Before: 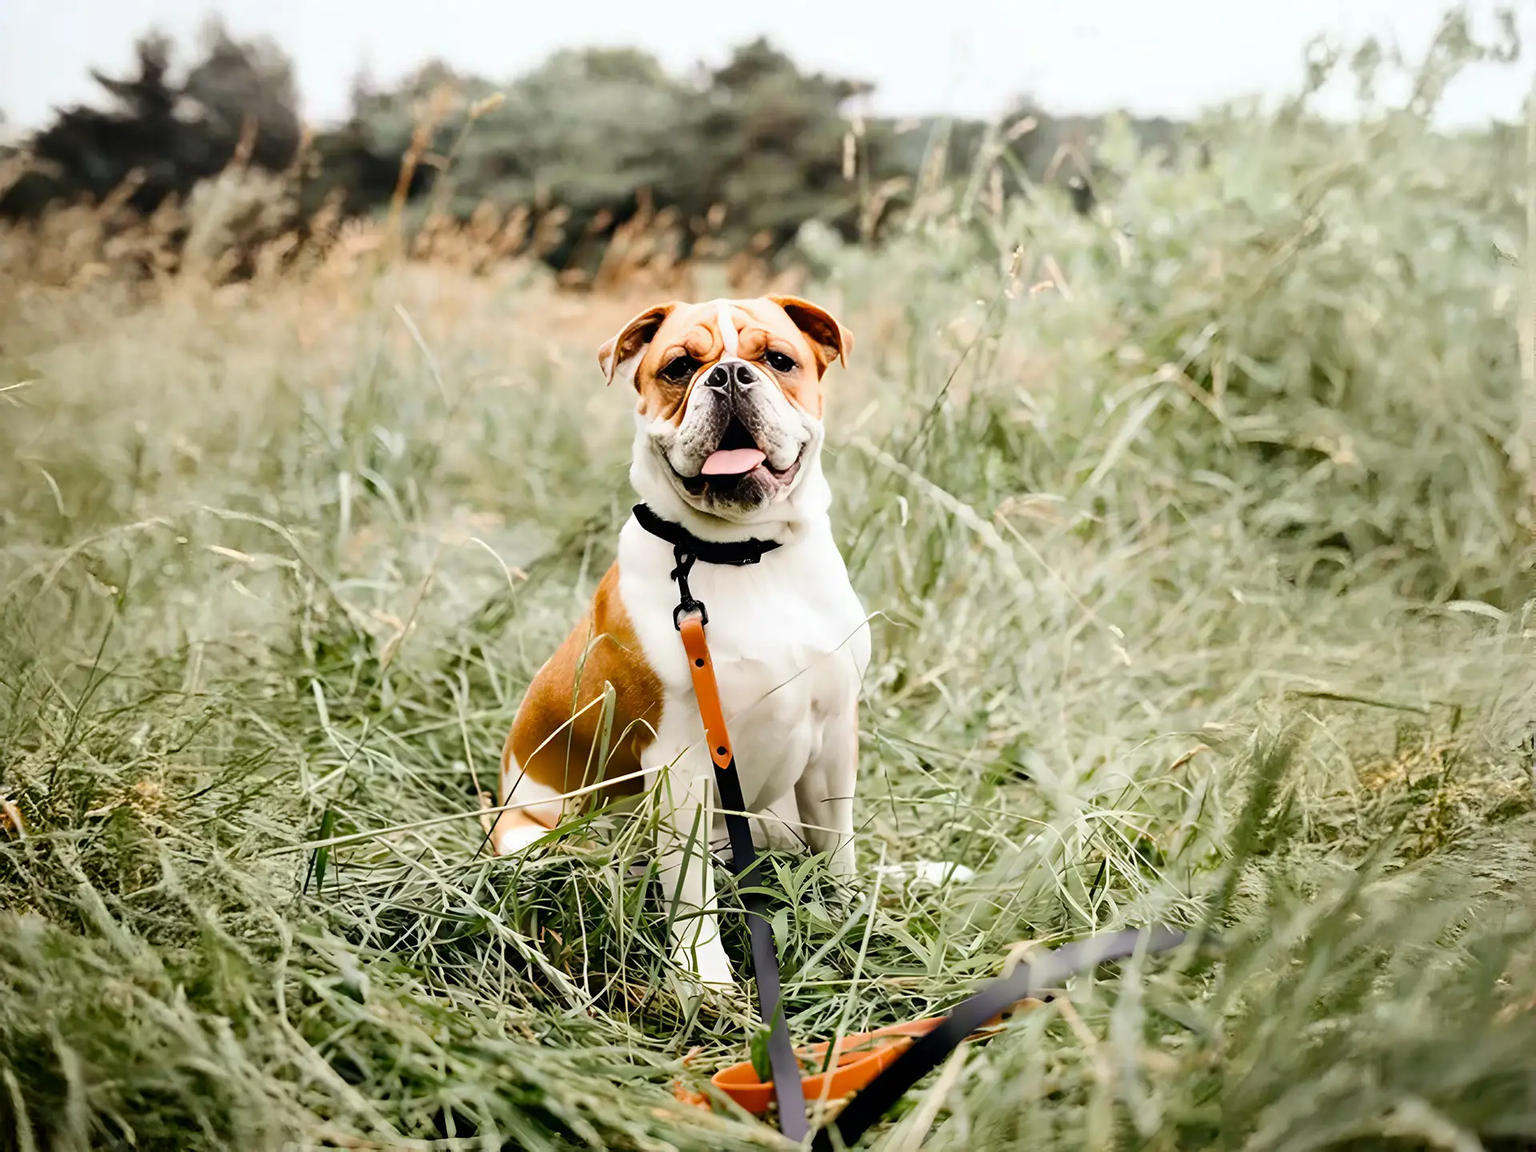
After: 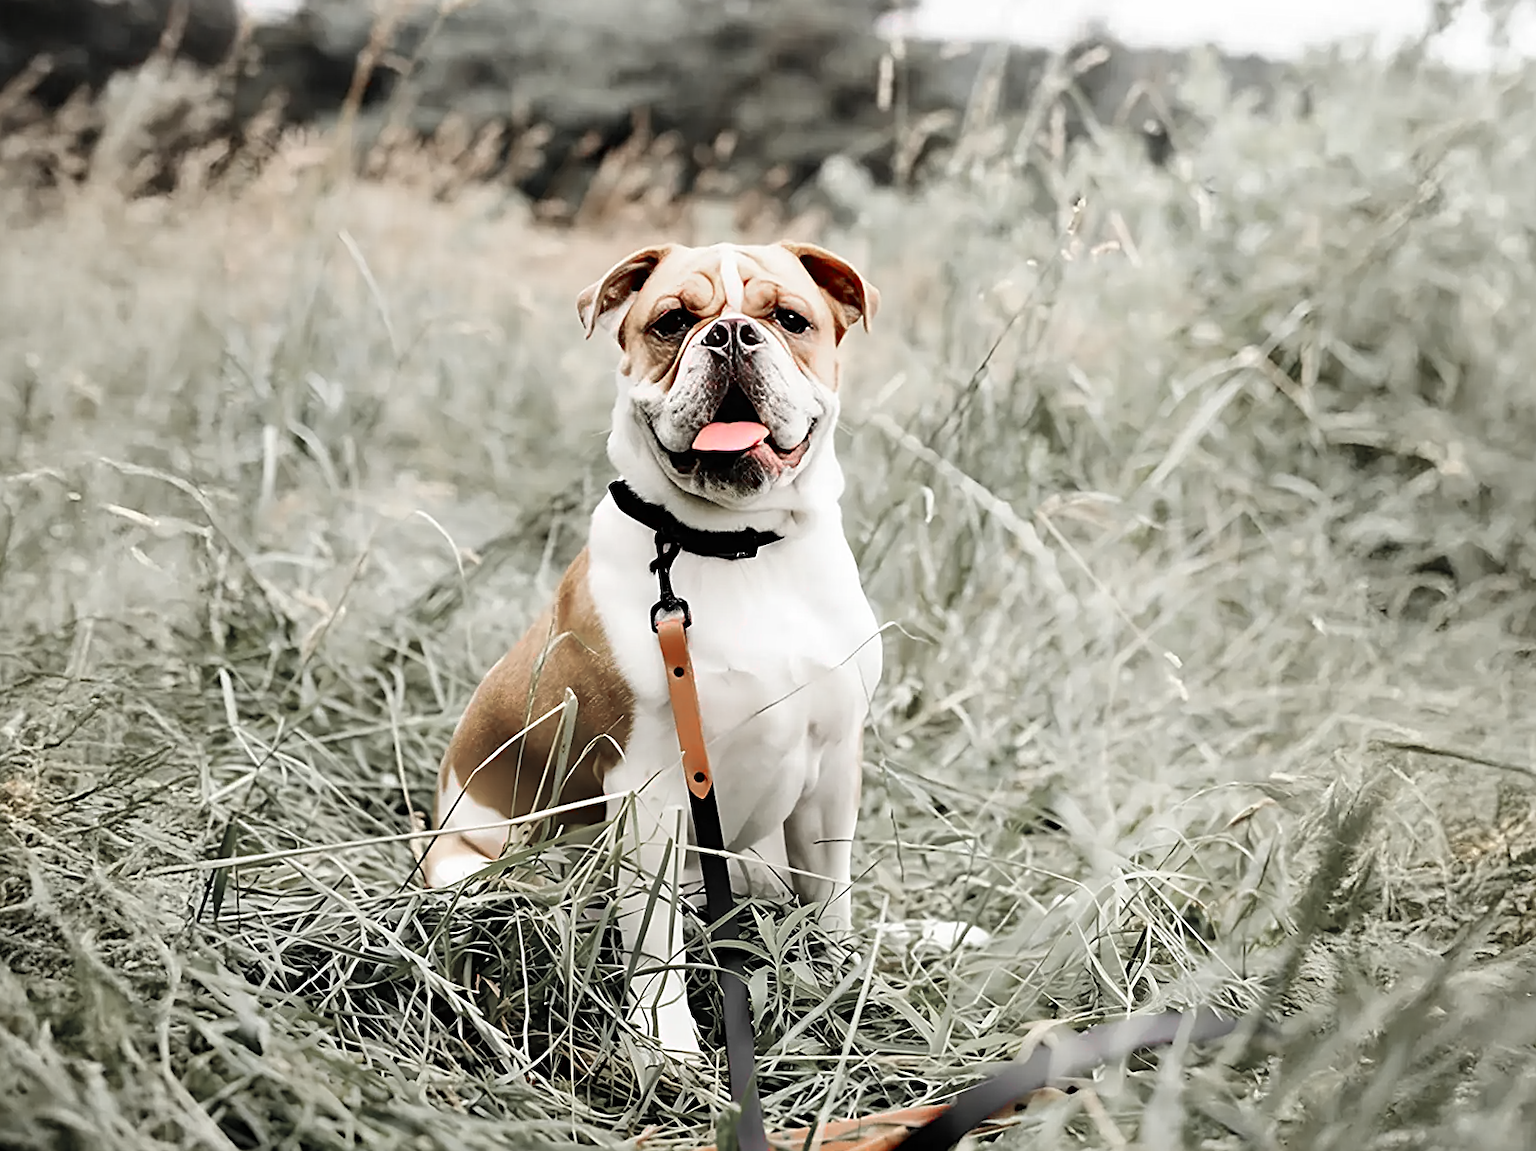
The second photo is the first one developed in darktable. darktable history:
color zones: curves: ch1 [(0, 0.831) (0.08, 0.771) (0.157, 0.268) (0.241, 0.207) (0.562, -0.005) (0.714, -0.013) (0.876, 0.01) (1, 0.831)]
sharpen: on, module defaults
color balance rgb: perceptual saturation grading › global saturation 0.812%, global vibrance 20%
crop and rotate: angle -2.87°, left 5.187%, top 5.183%, right 4.711%, bottom 4.698%
